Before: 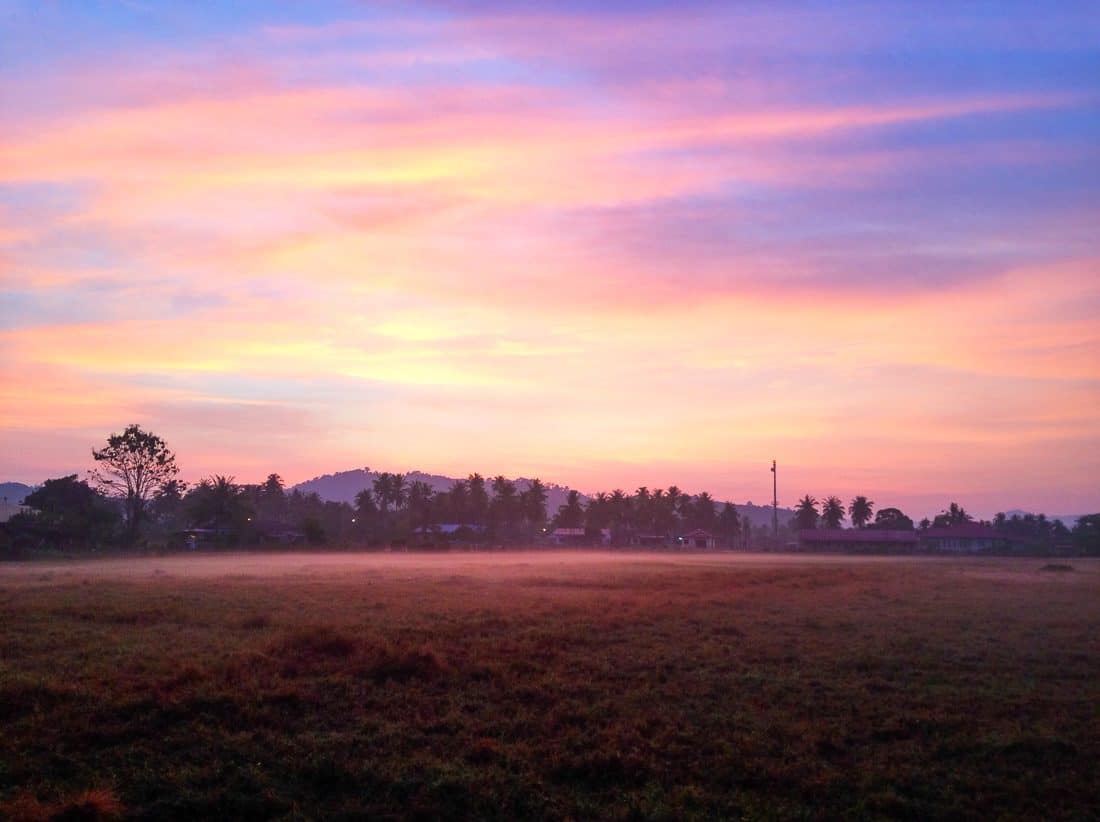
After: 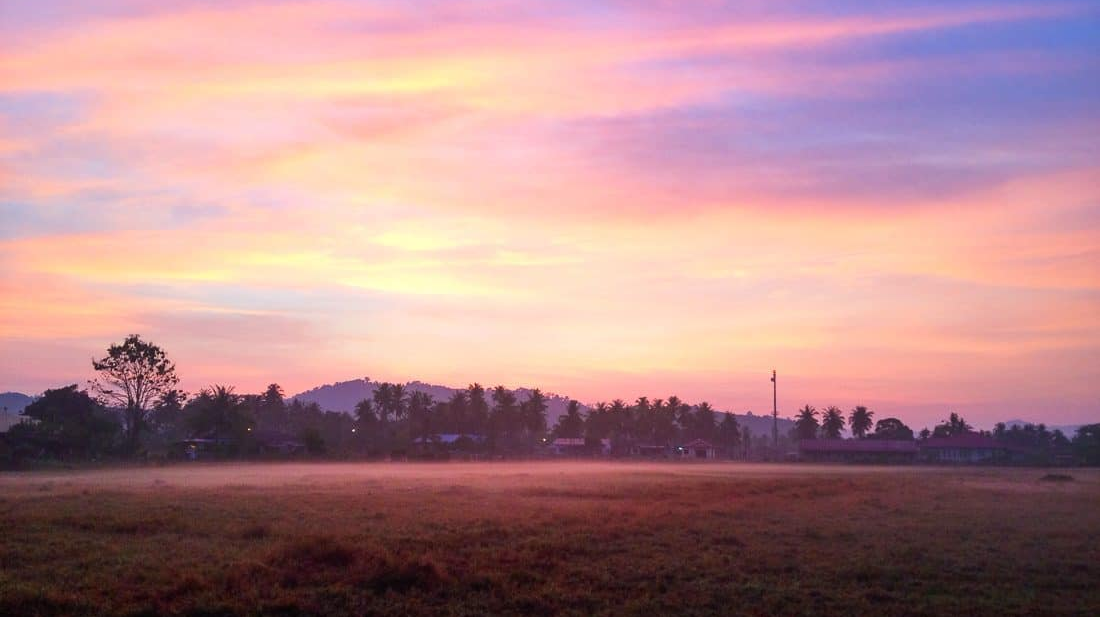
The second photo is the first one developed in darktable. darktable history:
crop: top 11.029%, bottom 13.897%
